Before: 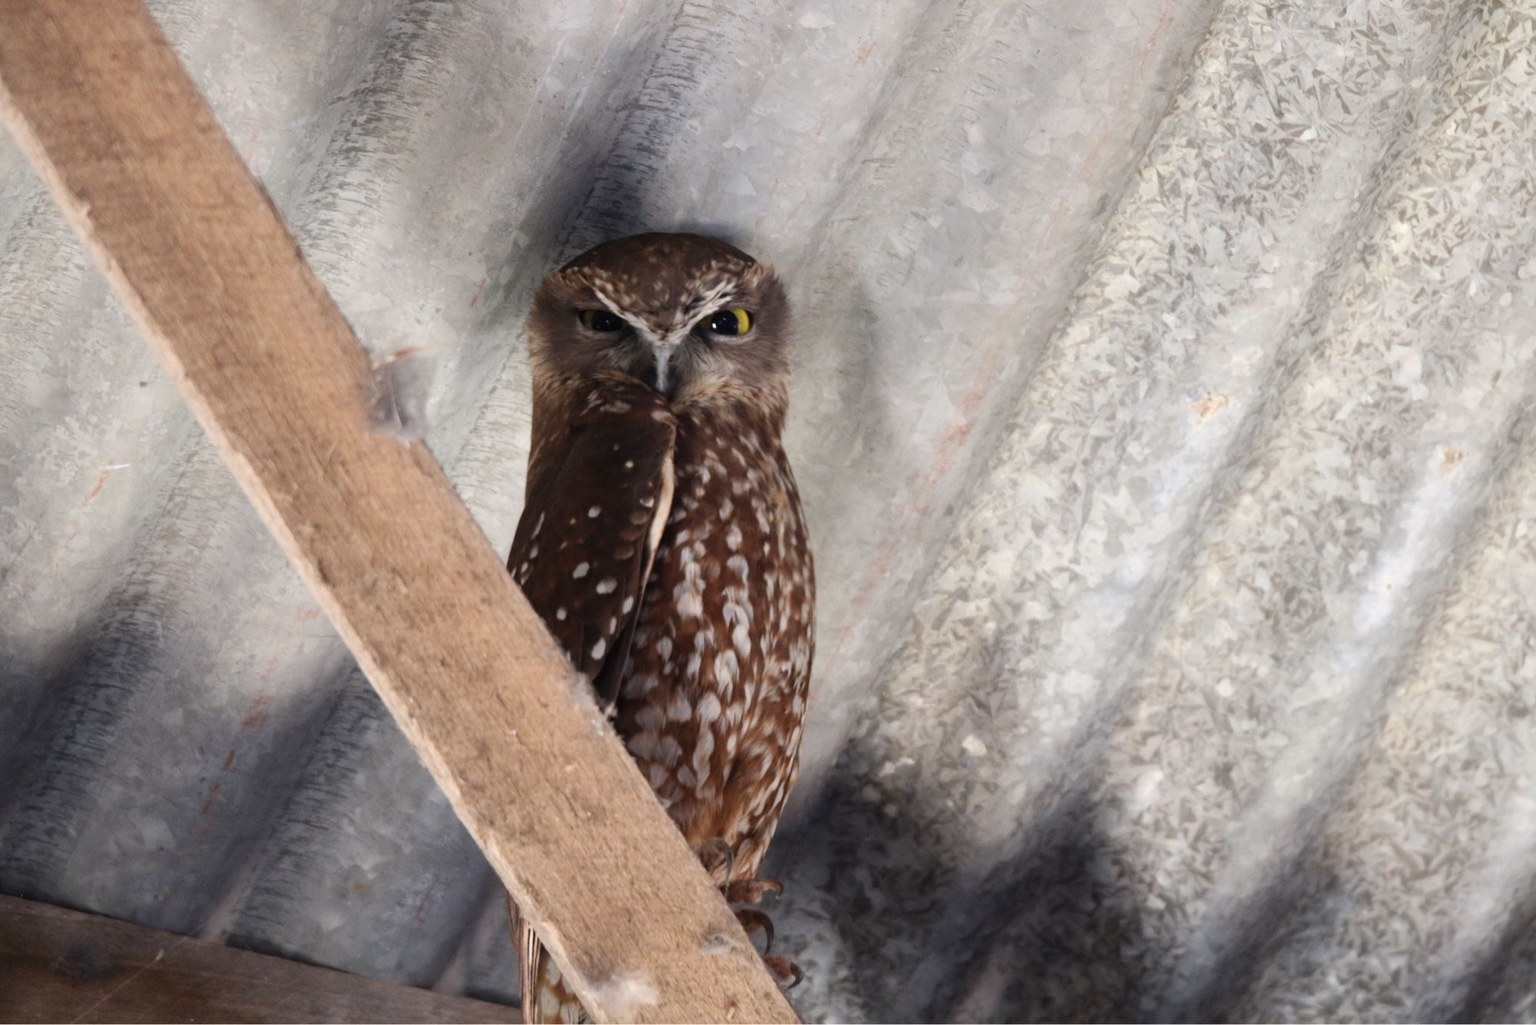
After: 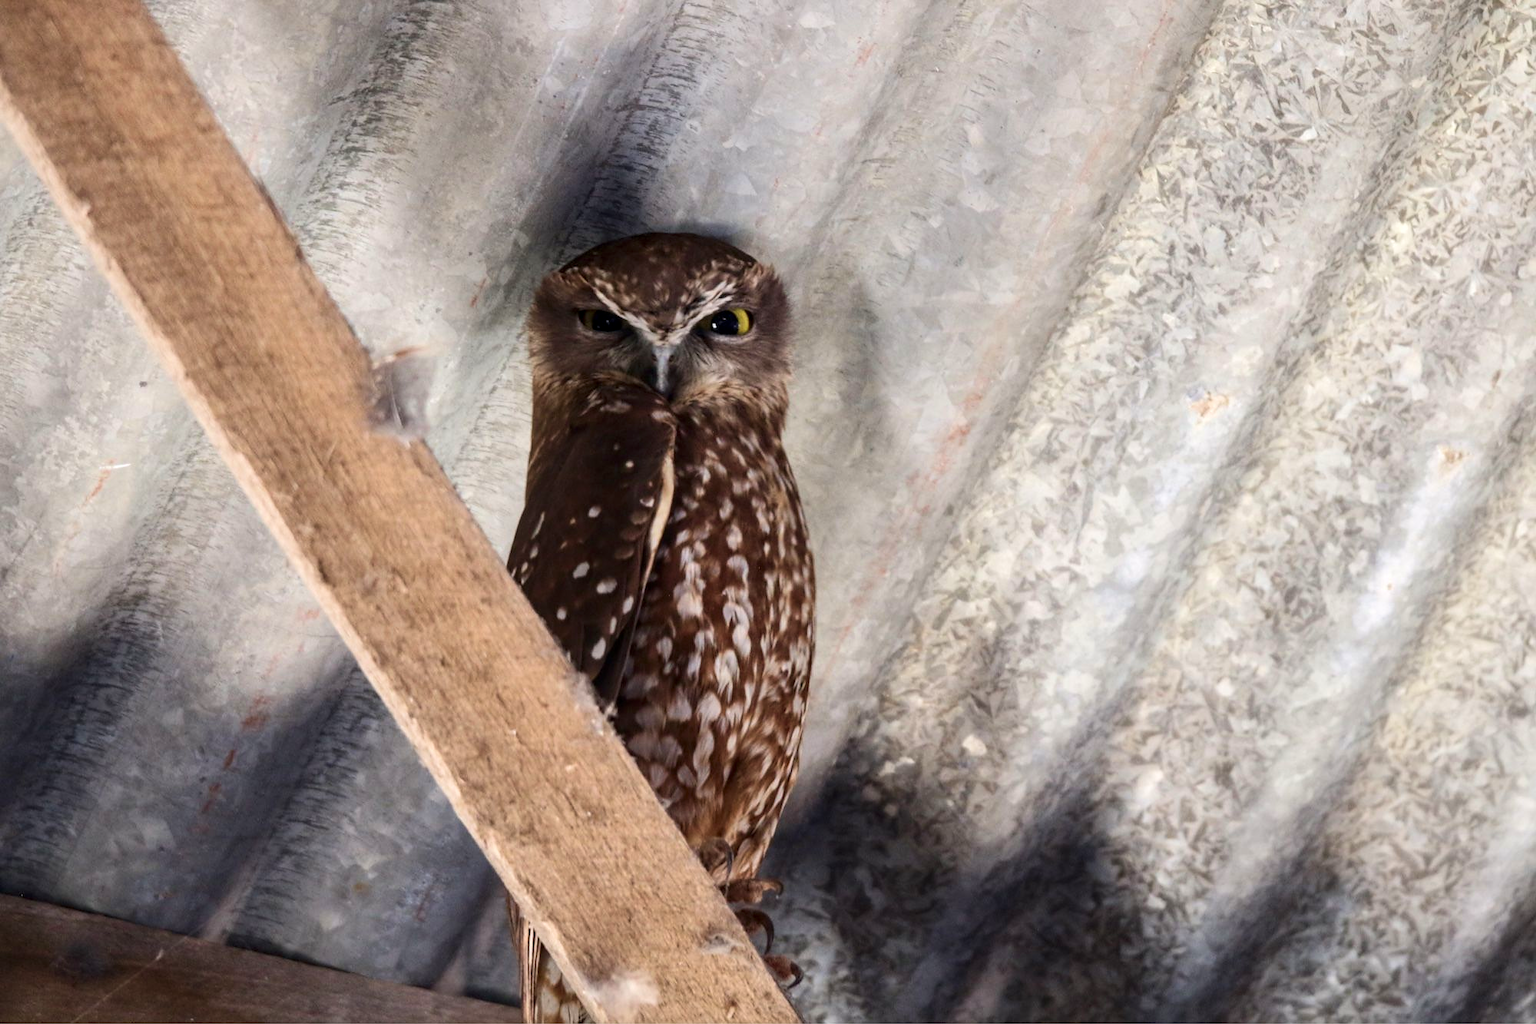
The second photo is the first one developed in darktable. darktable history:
contrast brightness saturation: contrast 0.14
velvia: on, module defaults
local contrast: on, module defaults
sharpen: radius 1, threshold 1
